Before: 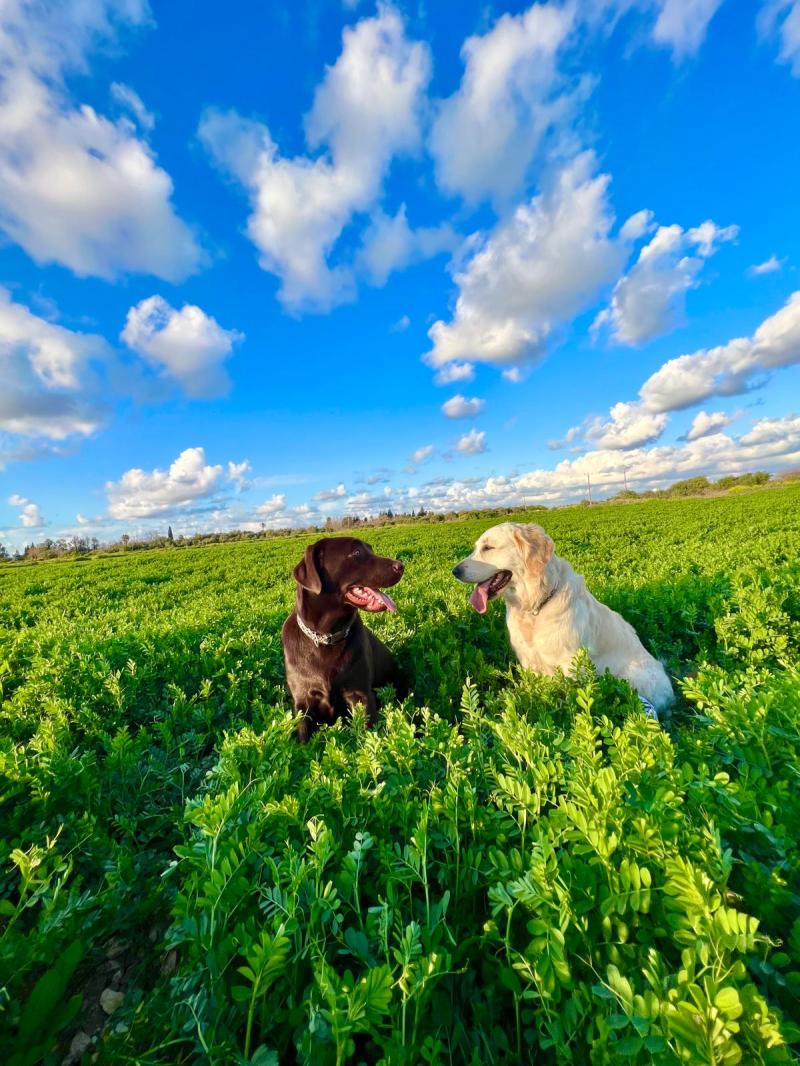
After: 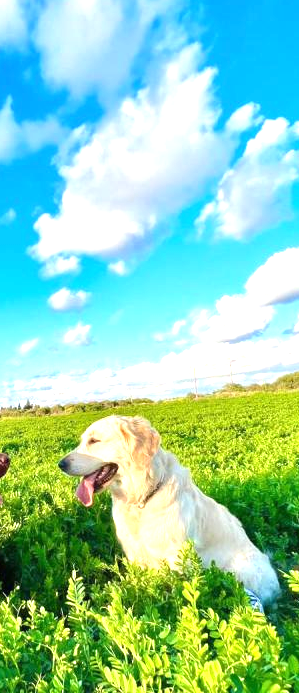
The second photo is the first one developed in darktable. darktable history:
exposure: black level correction 0, exposure 1 EV, compensate highlight preservation false
crop and rotate: left 49.439%, top 10.103%, right 13.129%, bottom 24.861%
